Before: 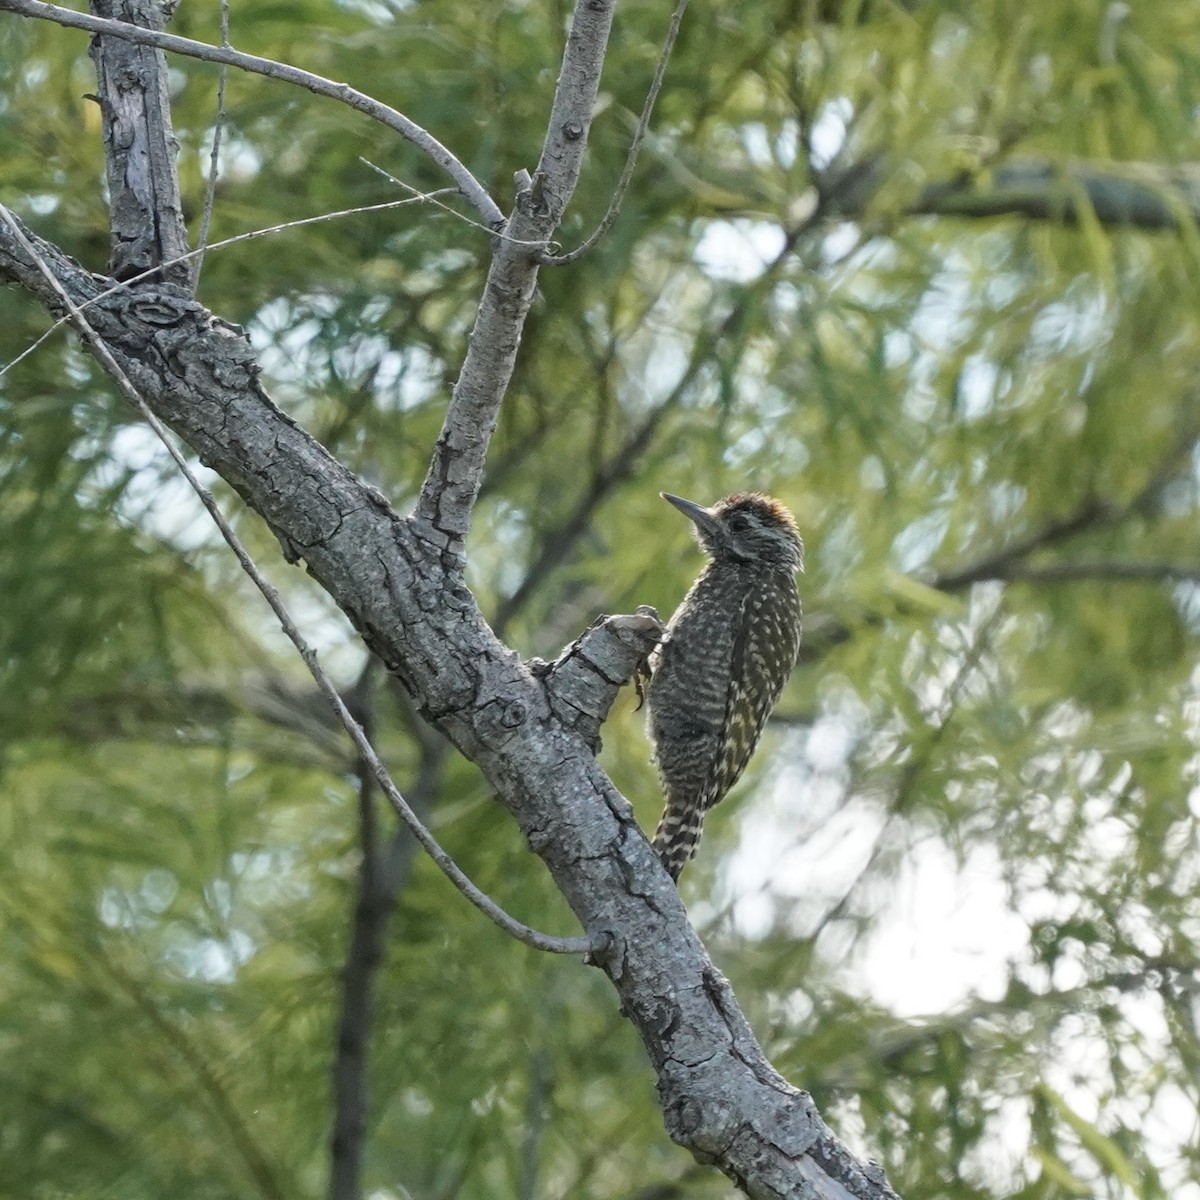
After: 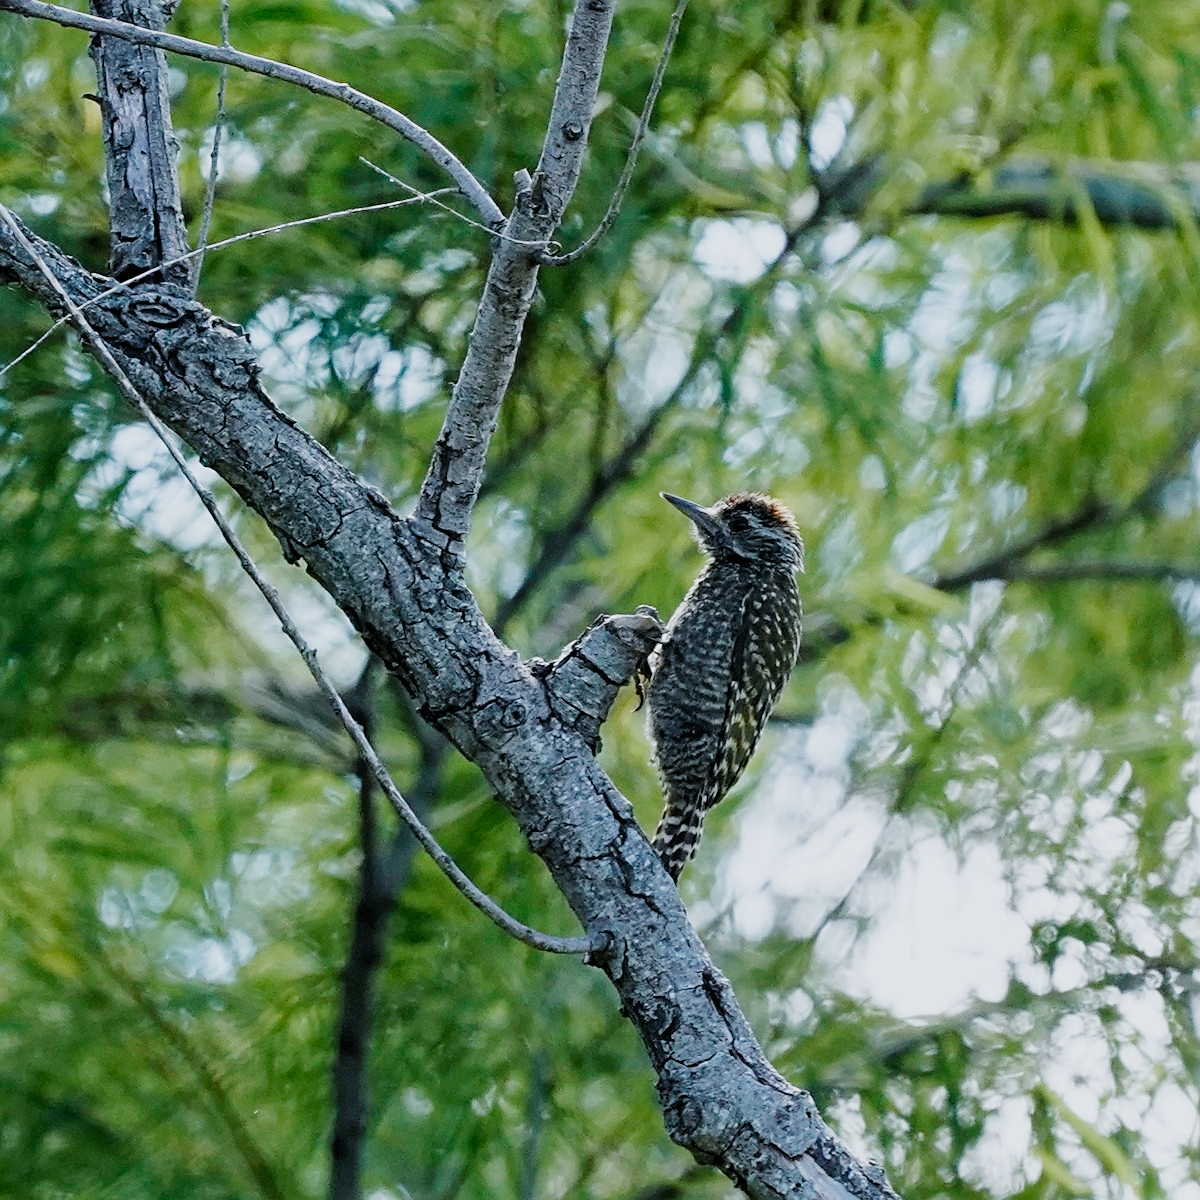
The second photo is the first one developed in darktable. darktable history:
sharpen: on, module defaults
filmic rgb: black relative exposure -5.05 EV, white relative exposure 4 EV, hardness 2.88, contrast 1.297, preserve chrominance no, color science v5 (2021)
color calibration: x 0.37, y 0.382, temperature 4303.6 K
